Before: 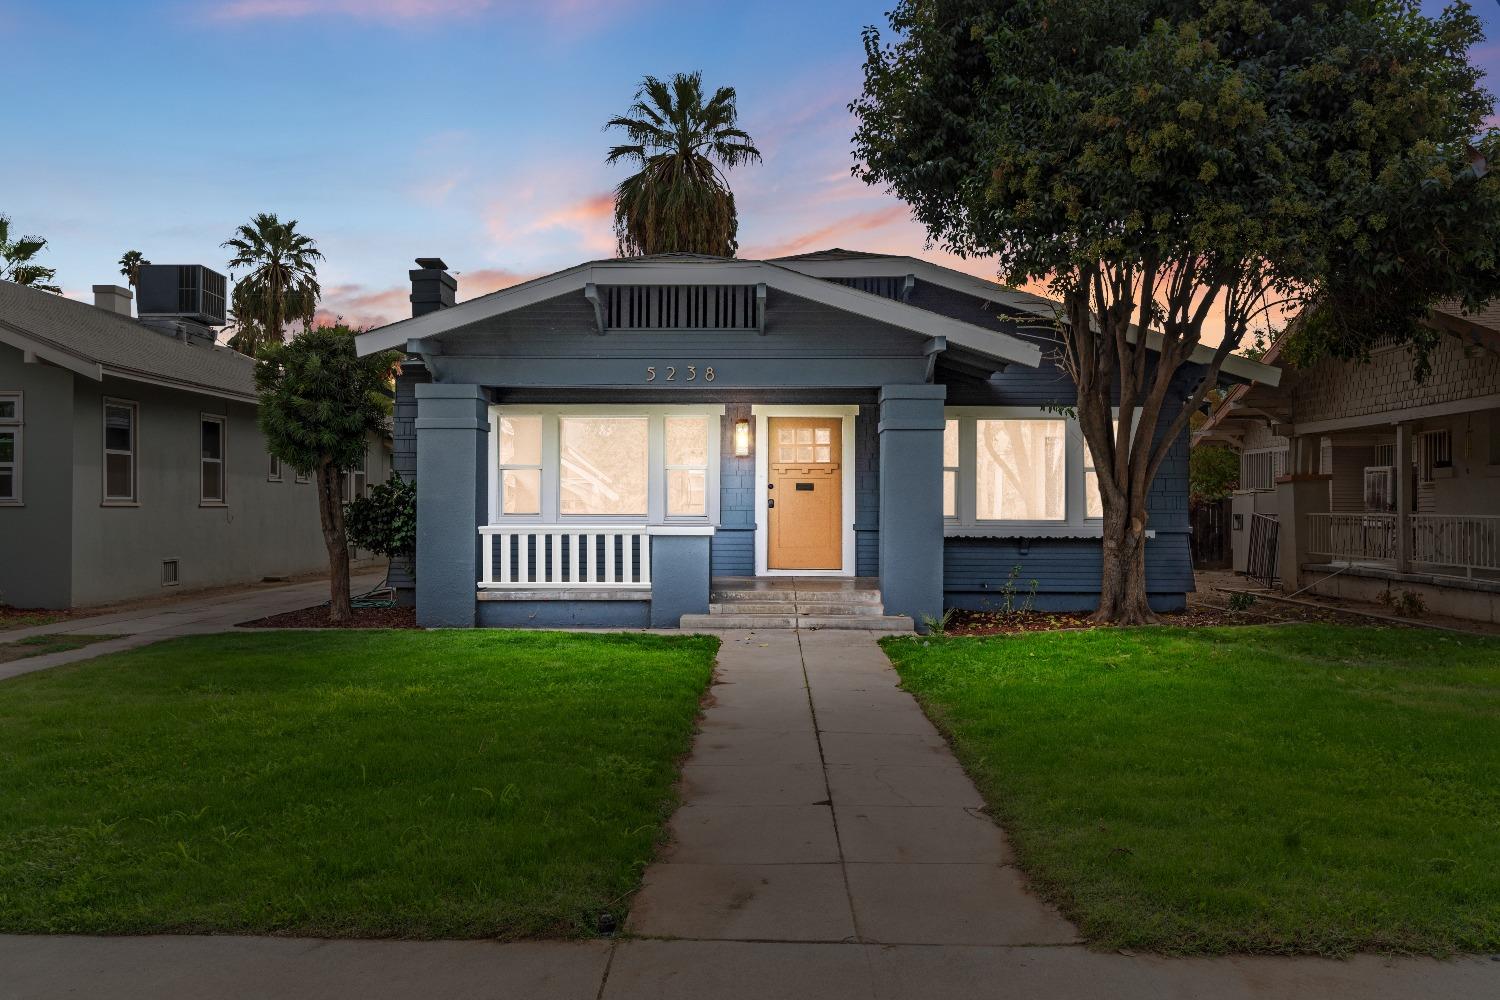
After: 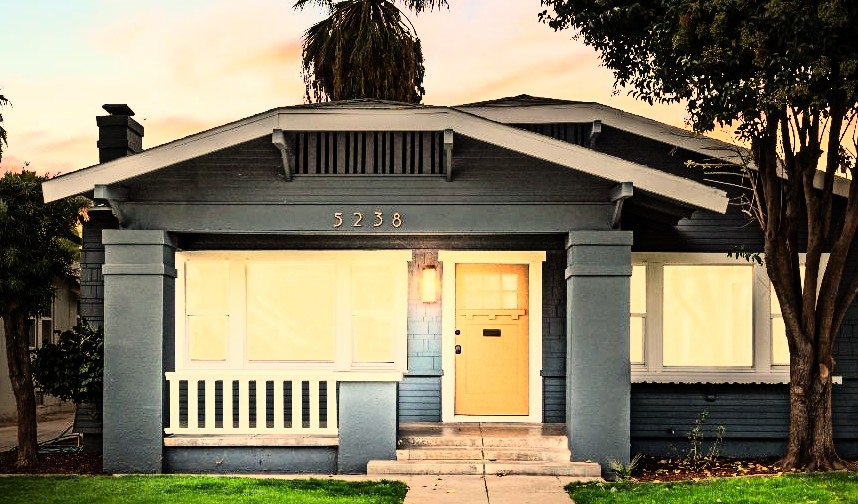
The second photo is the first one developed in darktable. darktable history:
exposure: compensate highlight preservation false
crop: left 20.932%, top 15.471%, right 21.848%, bottom 34.081%
white balance: red 1.138, green 0.996, blue 0.812
rgb curve: curves: ch0 [(0, 0) (0.21, 0.15) (0.24, 0.21) (0.5, 0.75) (0.75, 0.96) (0.89, 0.99) (1, 1)]; ch1 [(0, 0.02) (0.21, 0.13) (0.25, 0.2) (0.5, 0.67) (0.75, 0.9) (0.89, 0.97) (1, 1)]; ch2 [(0, 0.02) (0.21, 0.13) (0.25, 0.2) (0.5, 0.67) (0.75, 0.9) (0.89, 0.97) (1, 1)], compensate middle gray true
